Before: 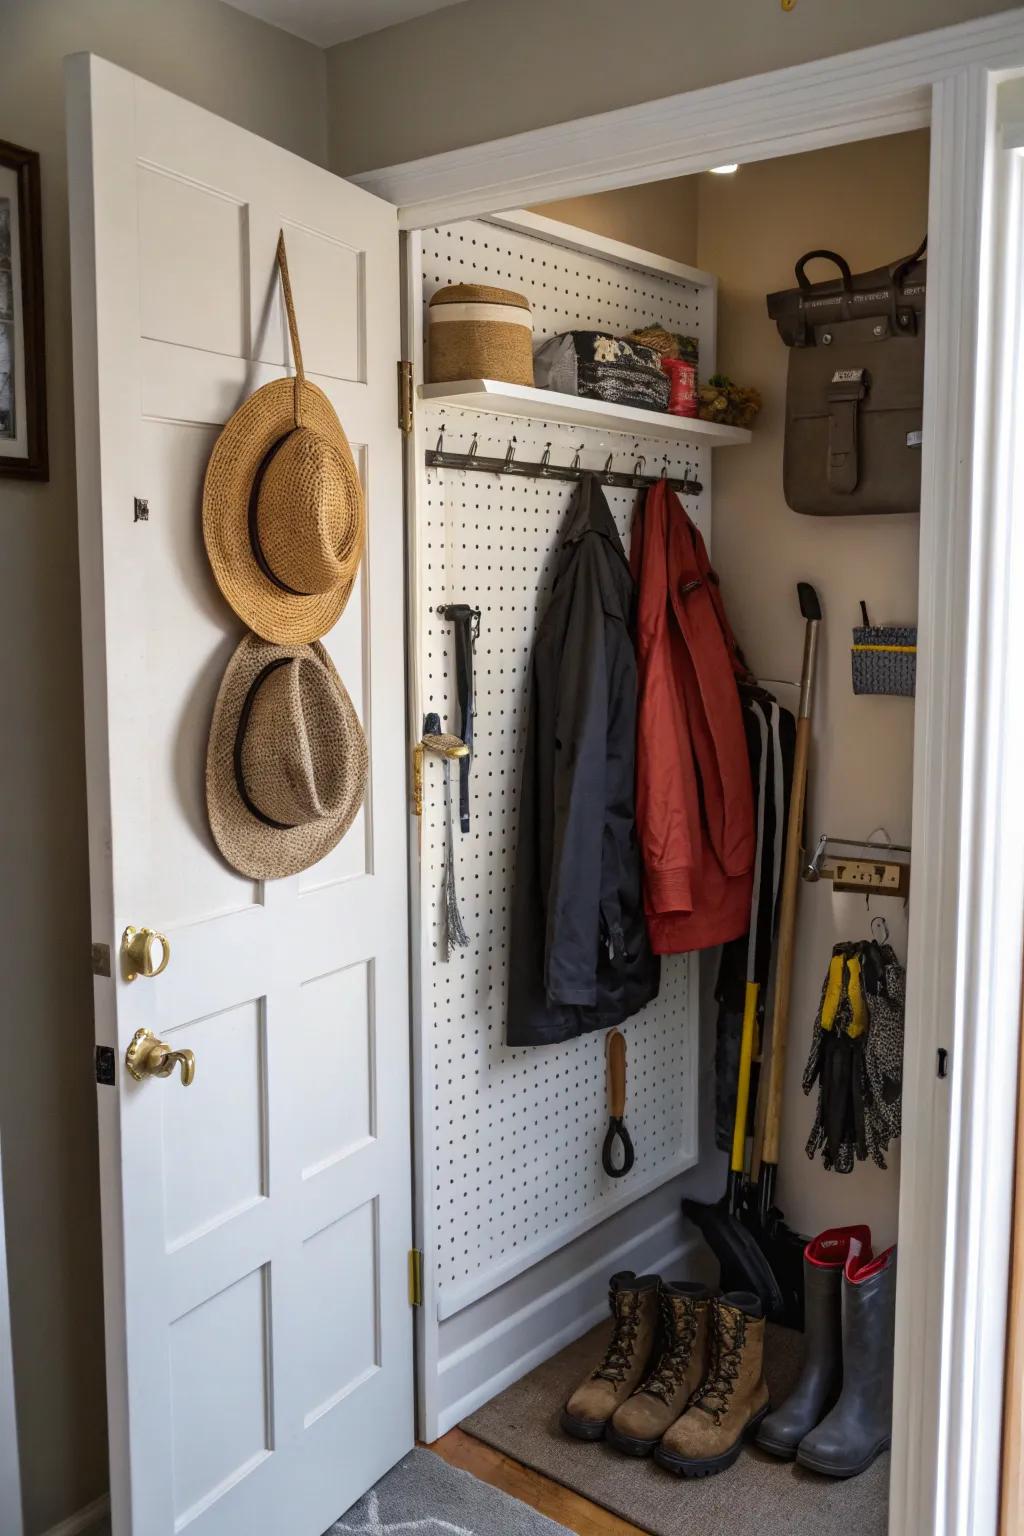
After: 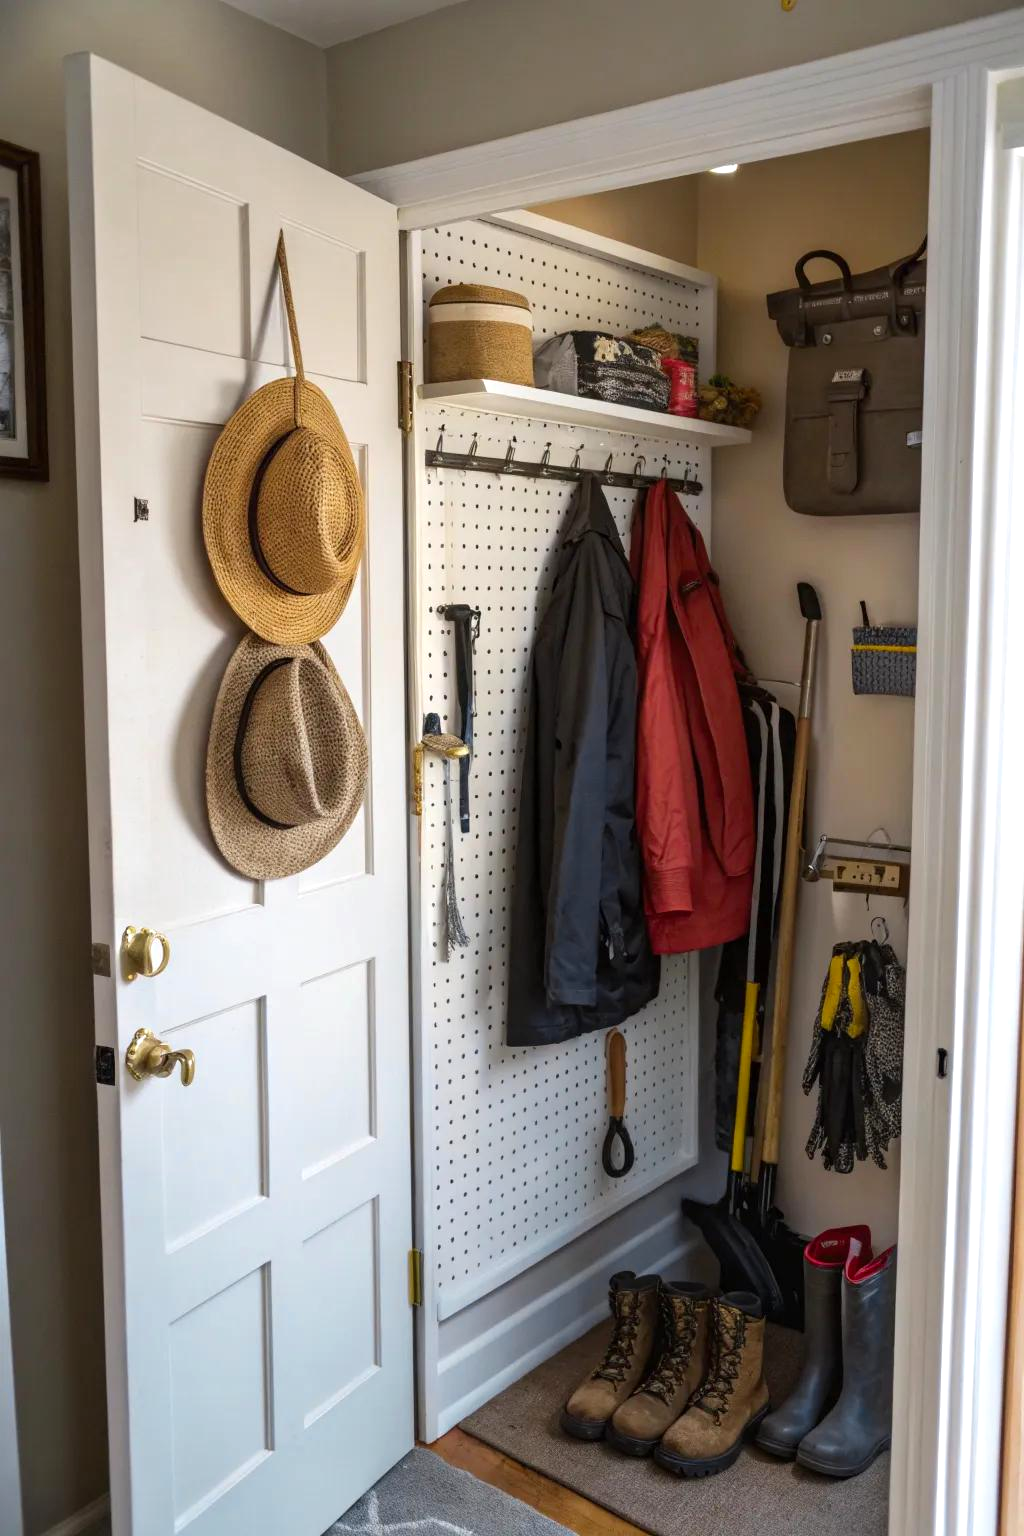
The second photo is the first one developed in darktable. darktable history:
exposure: exposure 0.188 EV, compensate exposure bias true, compensate highlight preservation false
color zones: curves: ch0 [(0.254, 0.492) (0.724, 0.62)]; ch1 [(0.25, 0.528) (0.719, 0.796)]; ch2 [(0, 0.472) (0.25, 0.5) (0.73, 0.184)]
